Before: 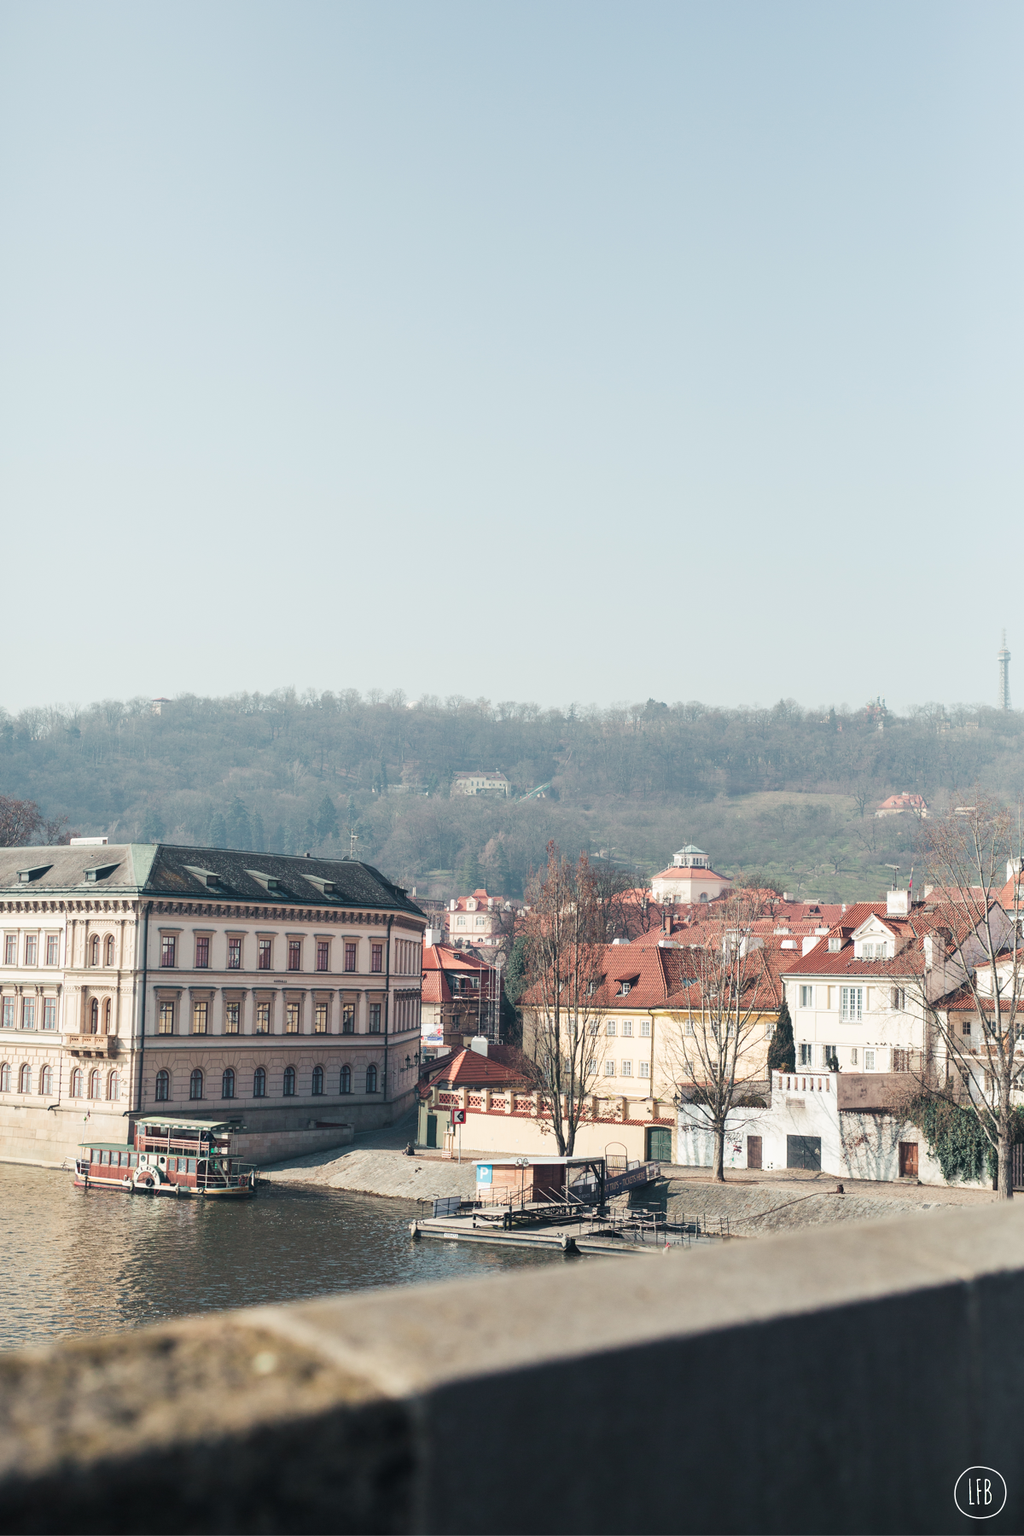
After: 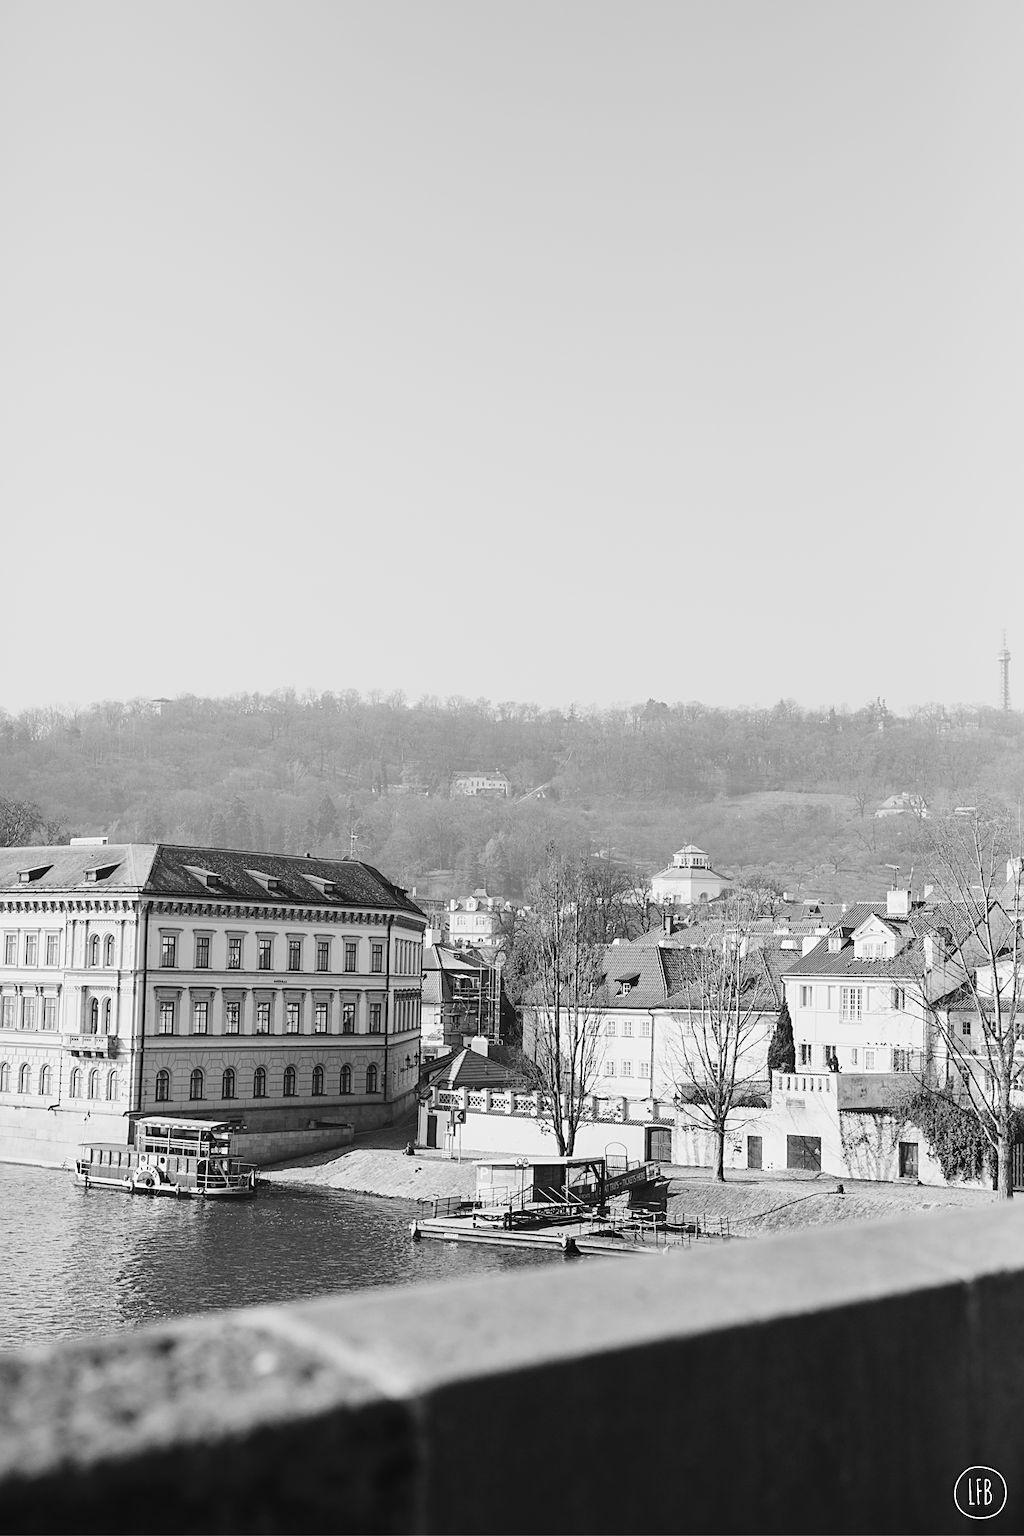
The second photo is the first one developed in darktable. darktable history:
tone curve: curves: ch0 [(0, 0) (0.003, 0.015) (0.011, 0.019) (0.025, 0.027) (0.044, 0.041) (0.069, 0.055) (0.1, 0.079) (0.136, 0.099) (0.177, 0.149) (0.224, 0.216) (0.277, 0.292) (0.335, 0.383) (0.399, 0.474) (0.468, 0.556) (0.543, 0.632) (0.623, 0.711) (0.709, 0.789) (0.801, 0.871) (0.898, 0.944) (1, 1)], preserve colors none
sharpen: on, module defaults
monochrome: a 73.58, b 64.21
